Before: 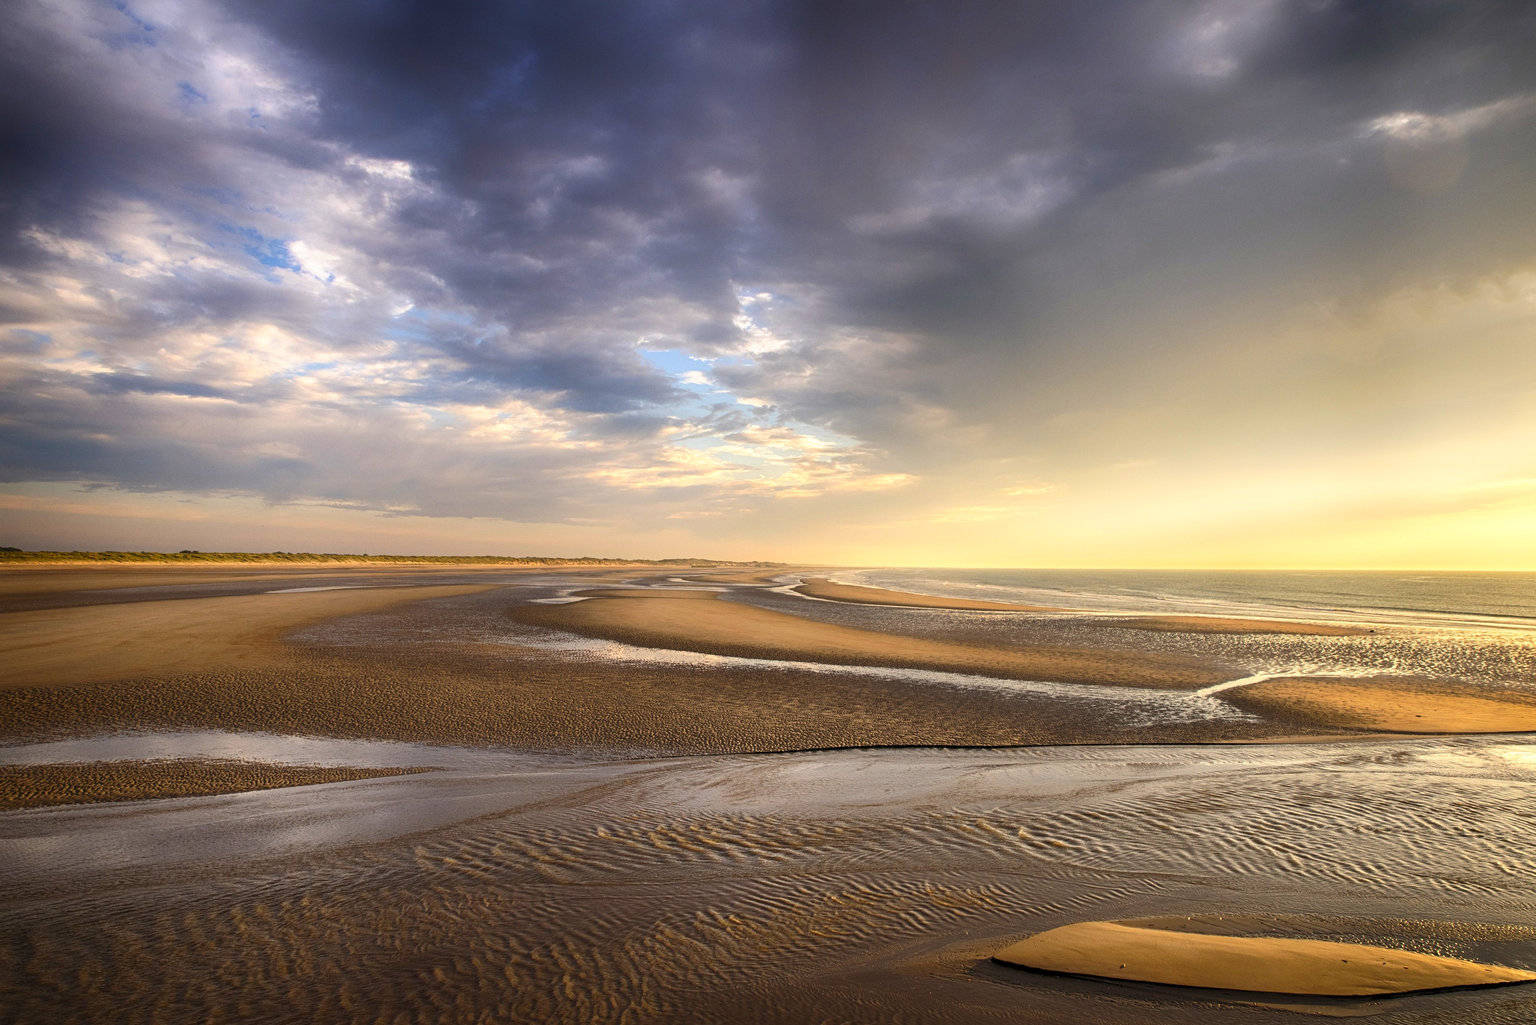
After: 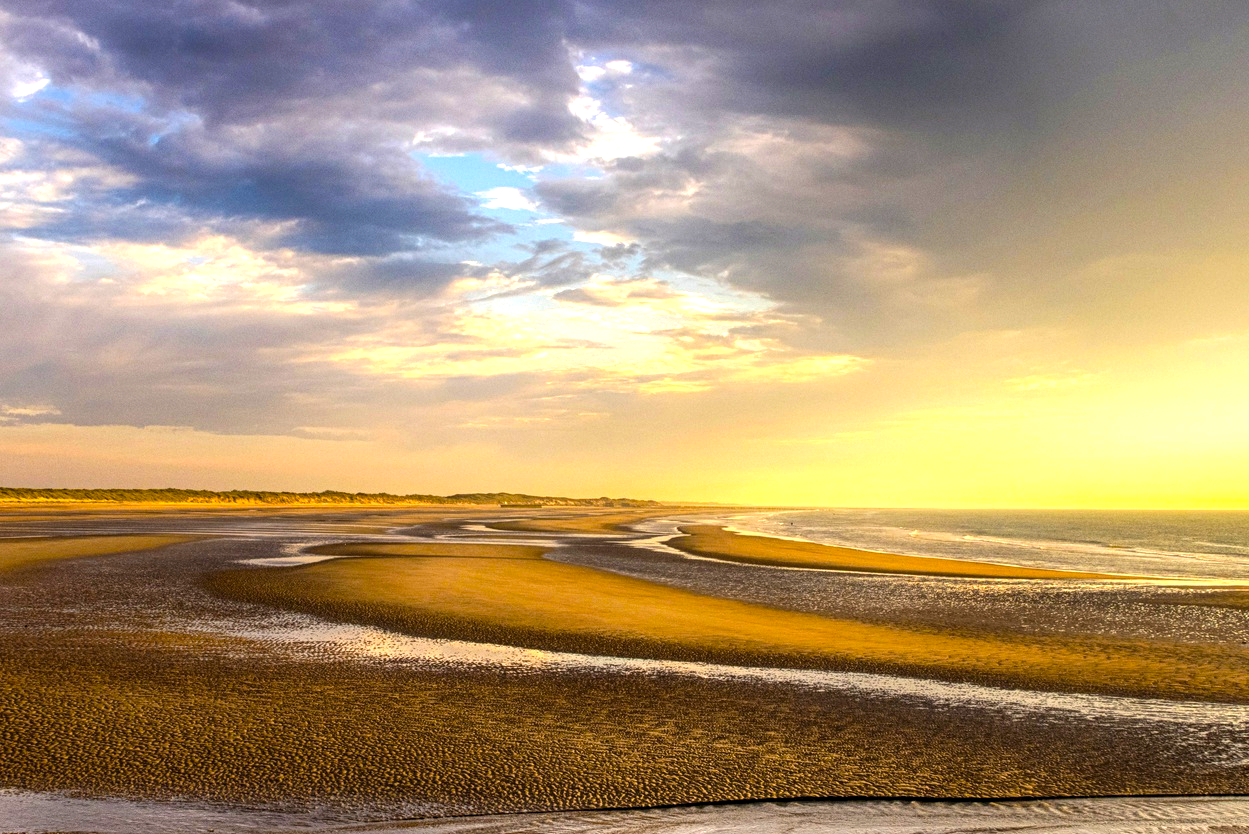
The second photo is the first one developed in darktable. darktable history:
color balance rgb: linear chroma grading › global chroma 50%, perceptual saturation grading › global saturation 2.34%, global vibrance 6.64%, contrast 12.71%, saturation formula JzAzBz (2021)
local contrast: highlights 61%, detail 143%, midtone range 0.428
crop: left 25%, top 25%, right 25%, bottom 25%
